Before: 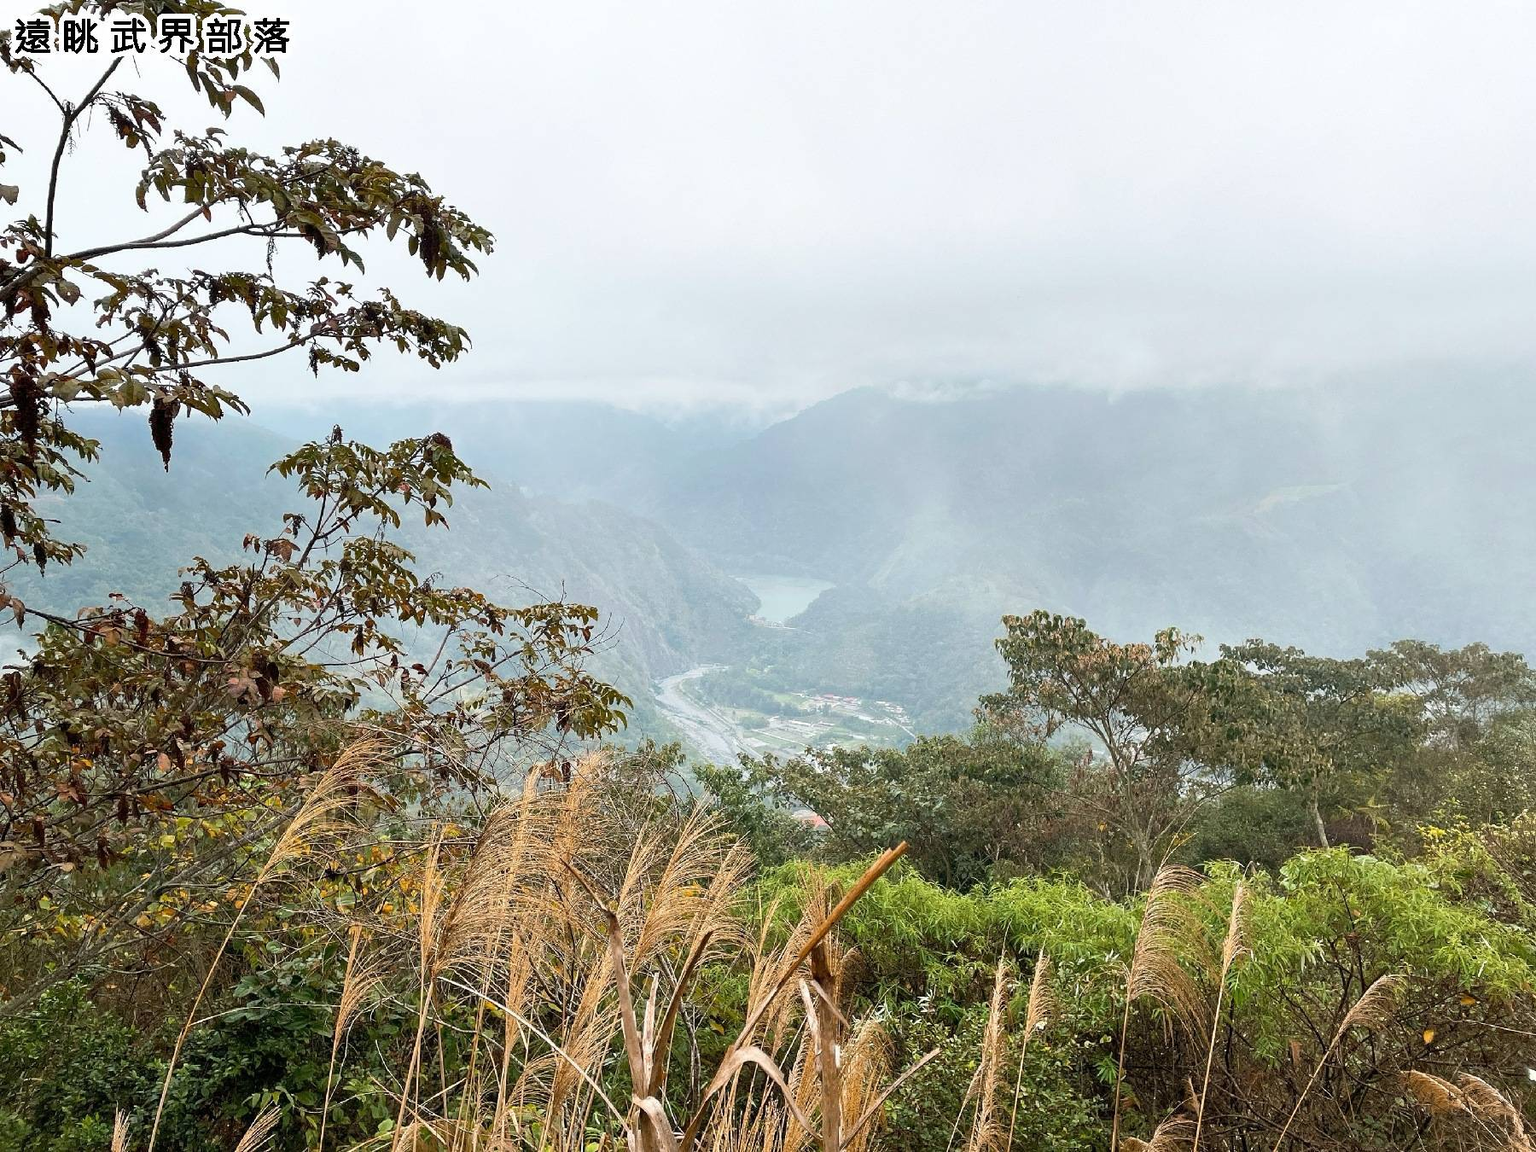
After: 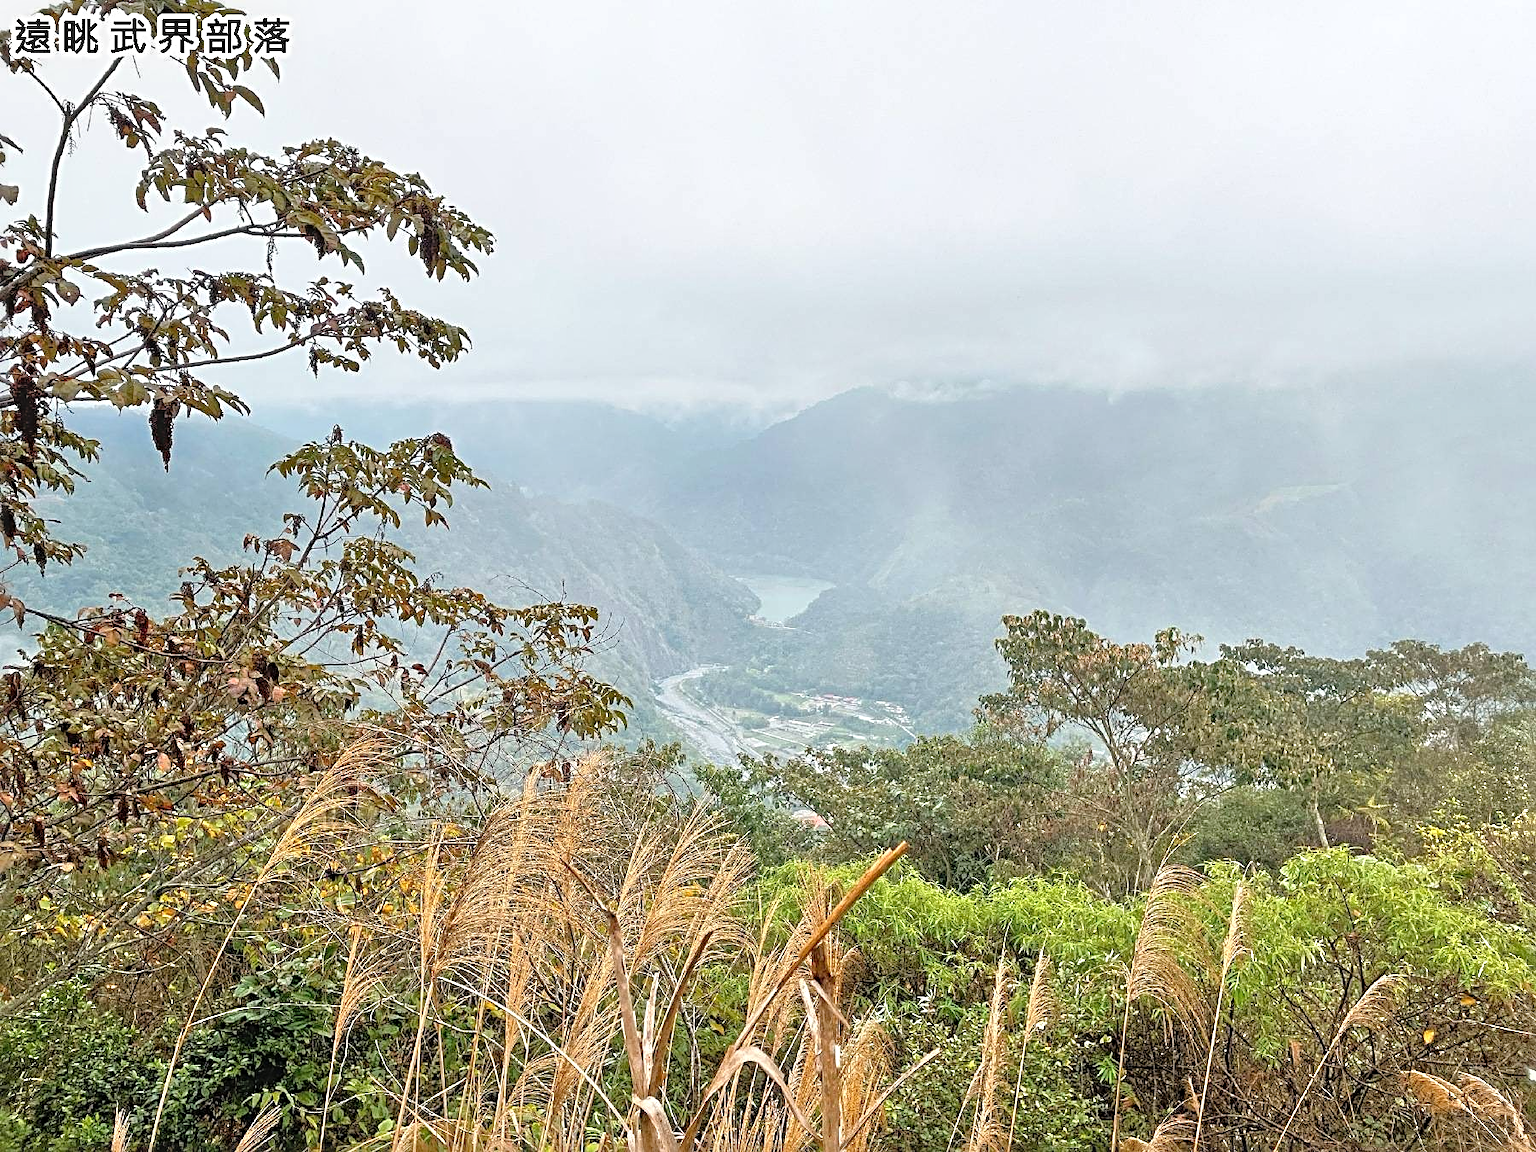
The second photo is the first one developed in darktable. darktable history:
local contrast: detail 110%
tone equalizer: -7 EV 0.15 EV, -6 EV 0.6 EV, -5 EV 1.15 EV, -4 EV 1.33 EV, -3 EV 1.15 EV, -2 EV 0.6 EV, -1 EV 0.15 EV, mask exposure compensation -0.5 EV
sharpen: radius 4
